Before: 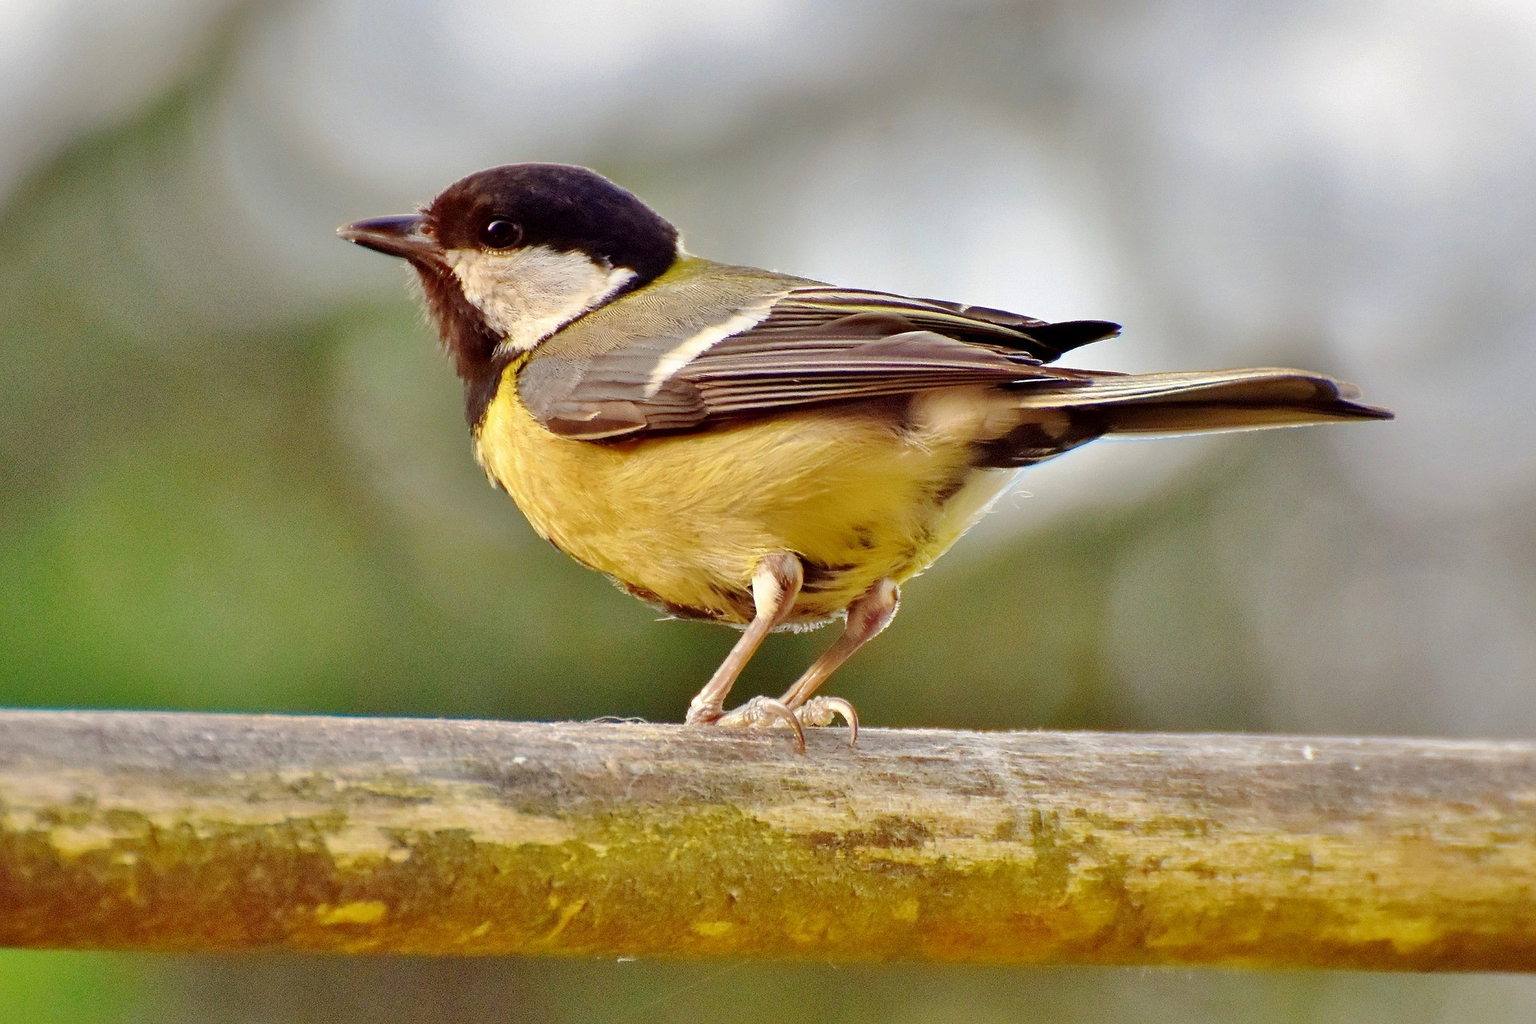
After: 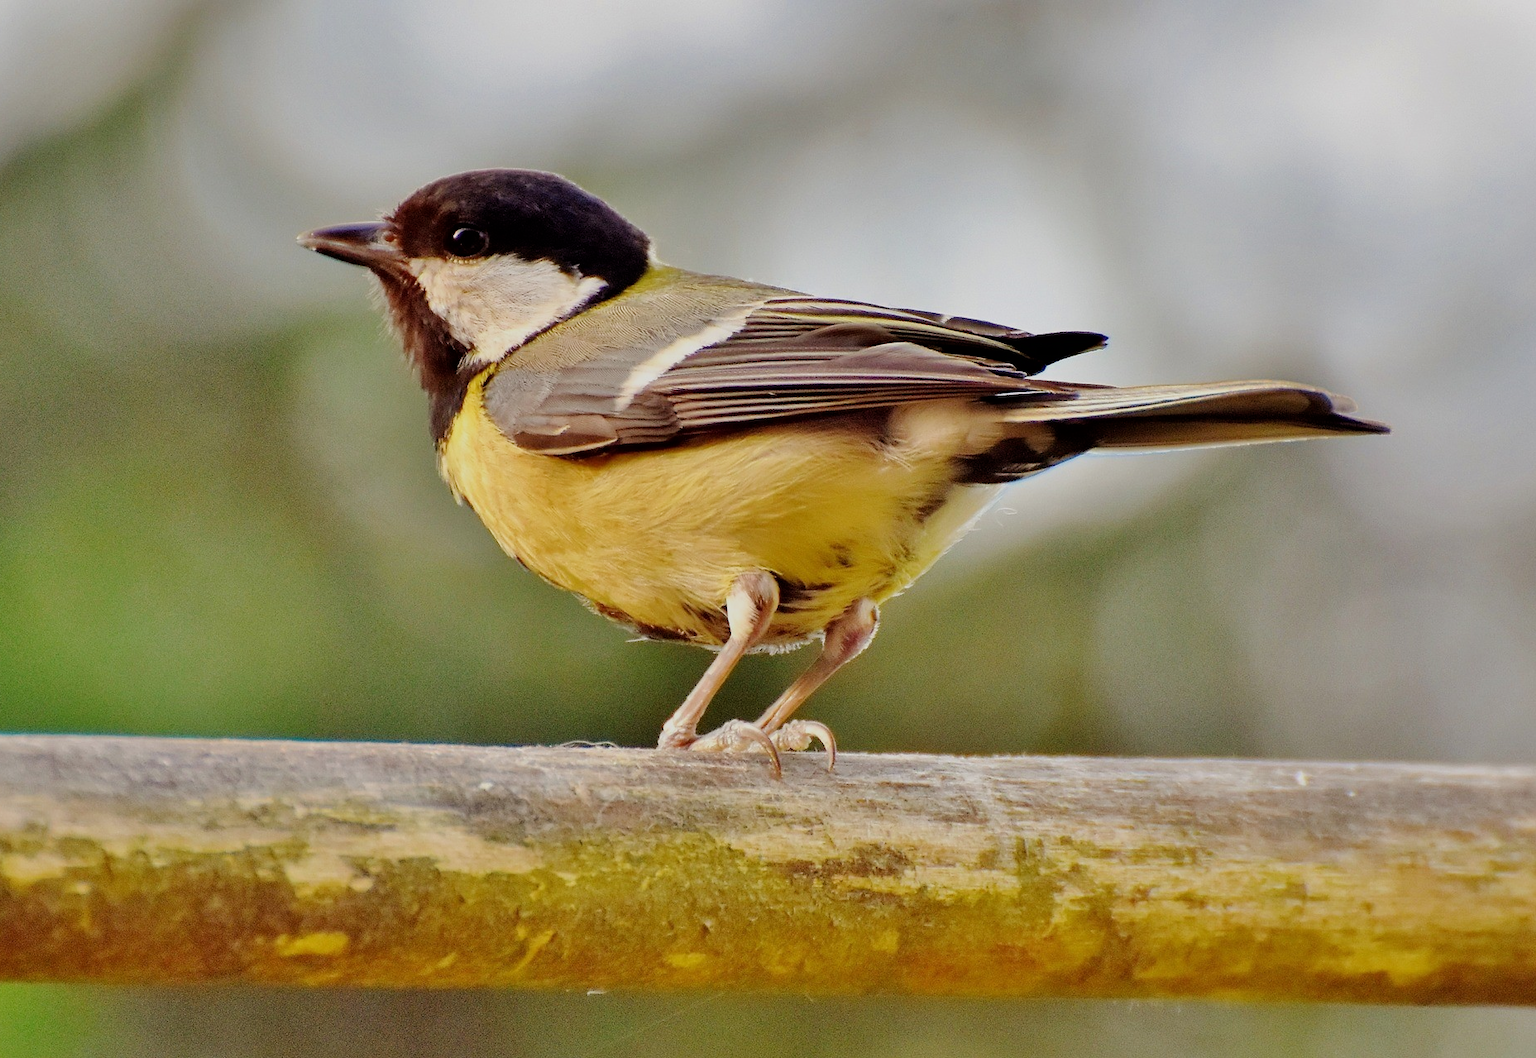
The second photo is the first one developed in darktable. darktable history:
filmic rgb: hardness 4.17
crop and rotate: left 3.238%
